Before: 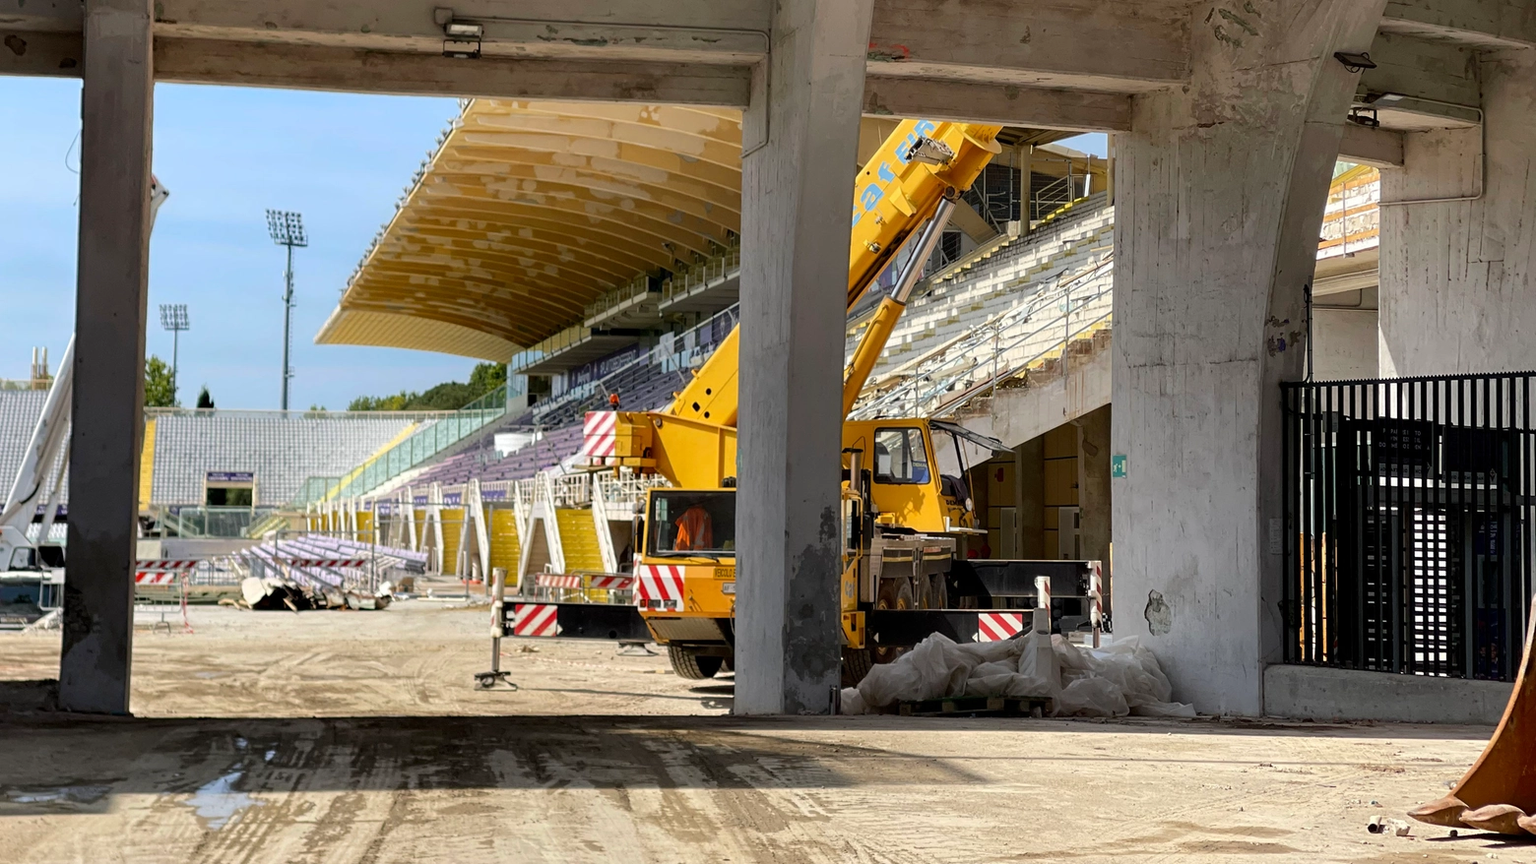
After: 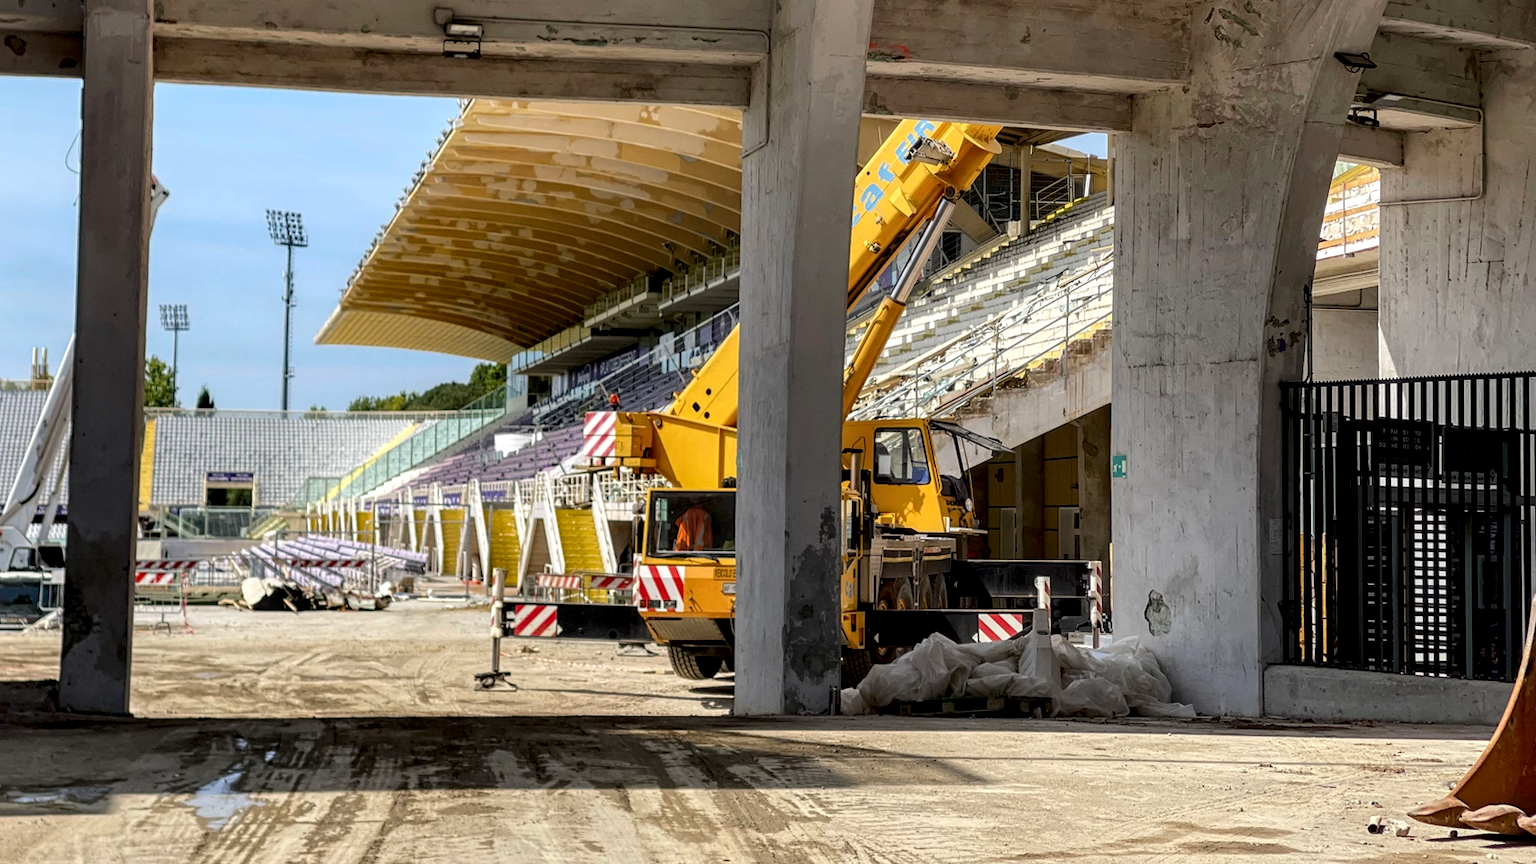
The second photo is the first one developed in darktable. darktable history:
local contrast: highlights 42%, shadows 60%, detail 136%, midtone range 0.517
